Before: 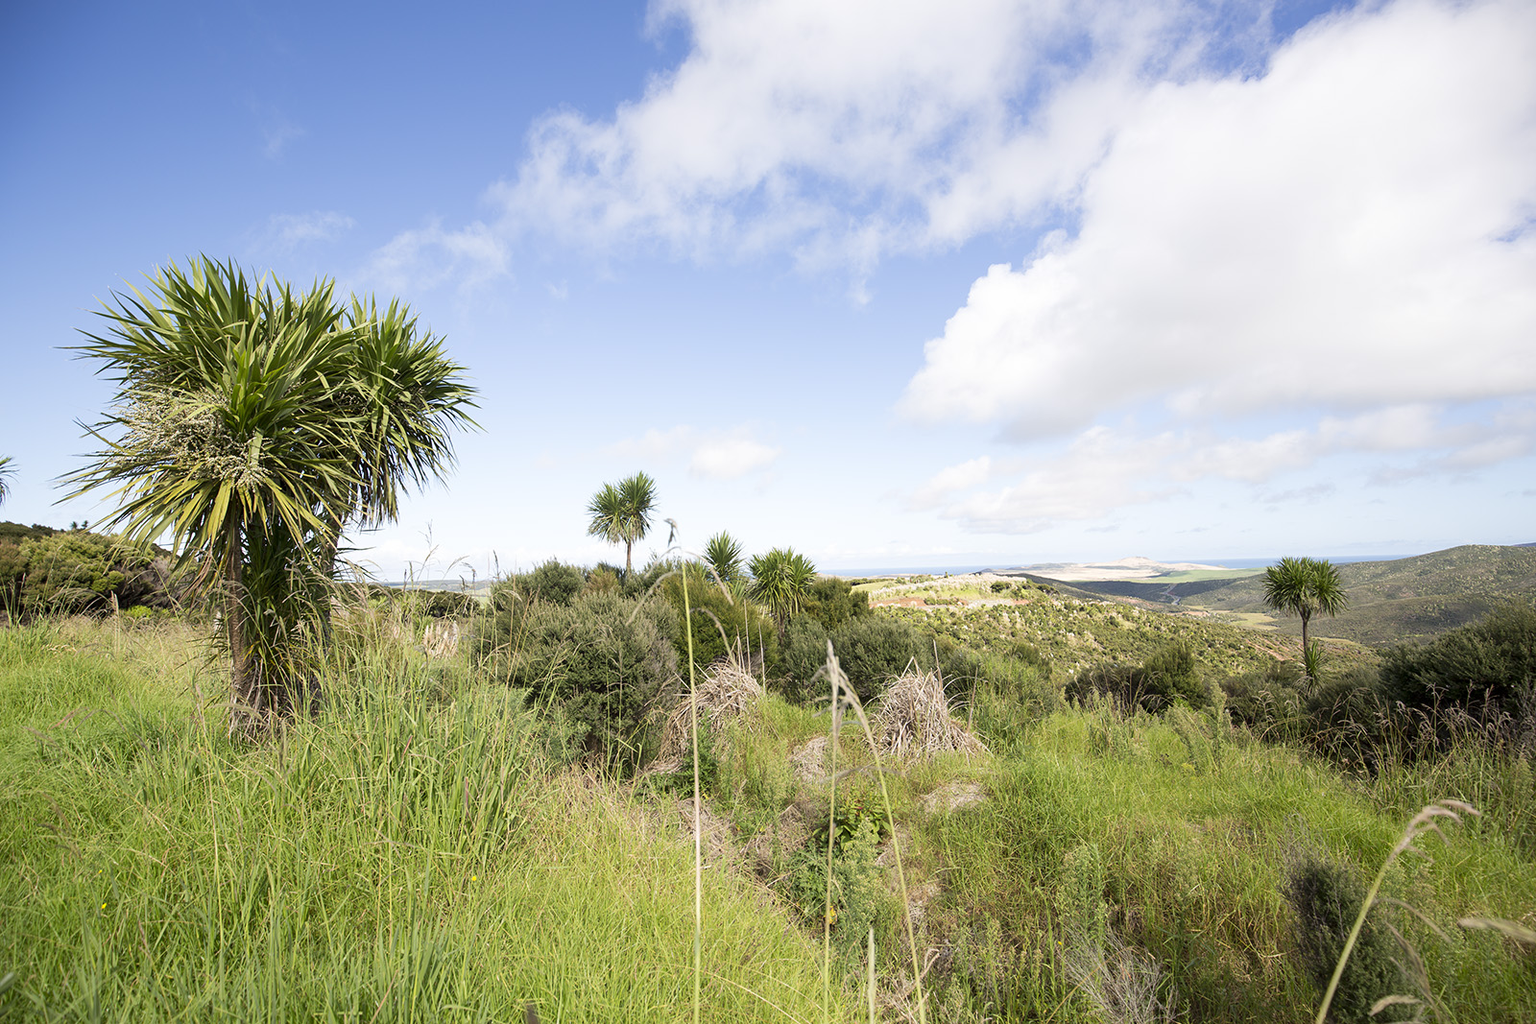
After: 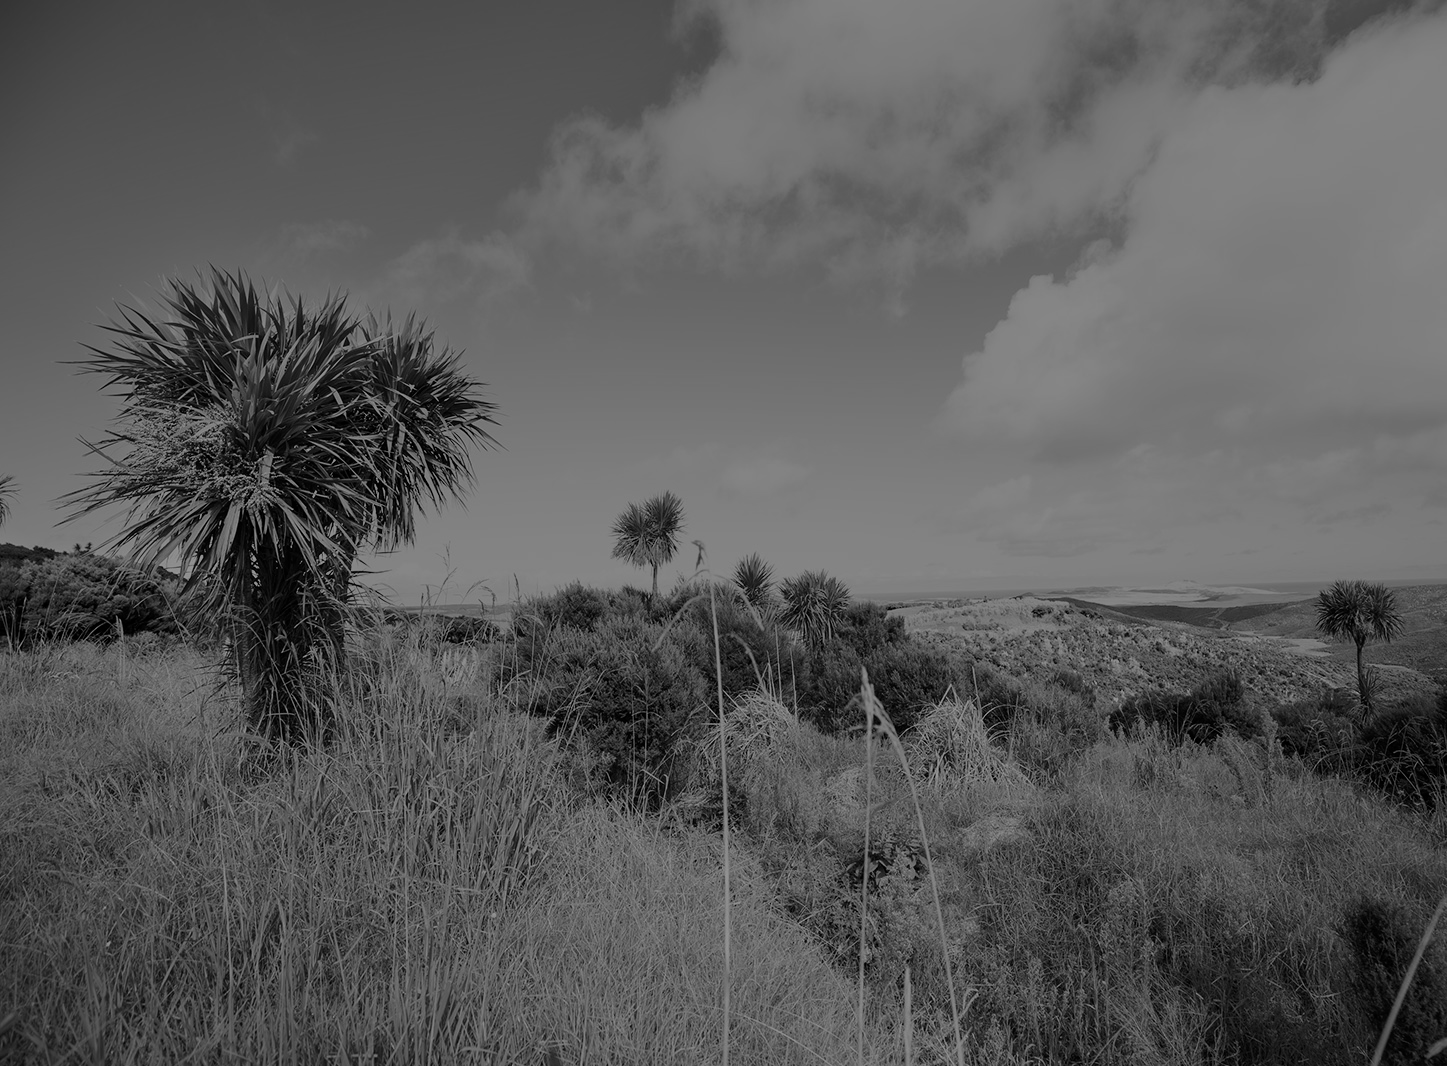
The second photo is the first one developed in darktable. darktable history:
monochrome: a 32, b 64, size 2.3
tone equalizer: -8 EV -2 EV, -7 EV -2 EV, -6 EV -2 EV, -5 EV -2 EV, -4 EV -2 EV, -3 EV -2 EV, -2 EV -2 EV, -1 EV -1.63 EV, +0 EV -2 EV
crop: right 9.509%, bottom 0.031%
